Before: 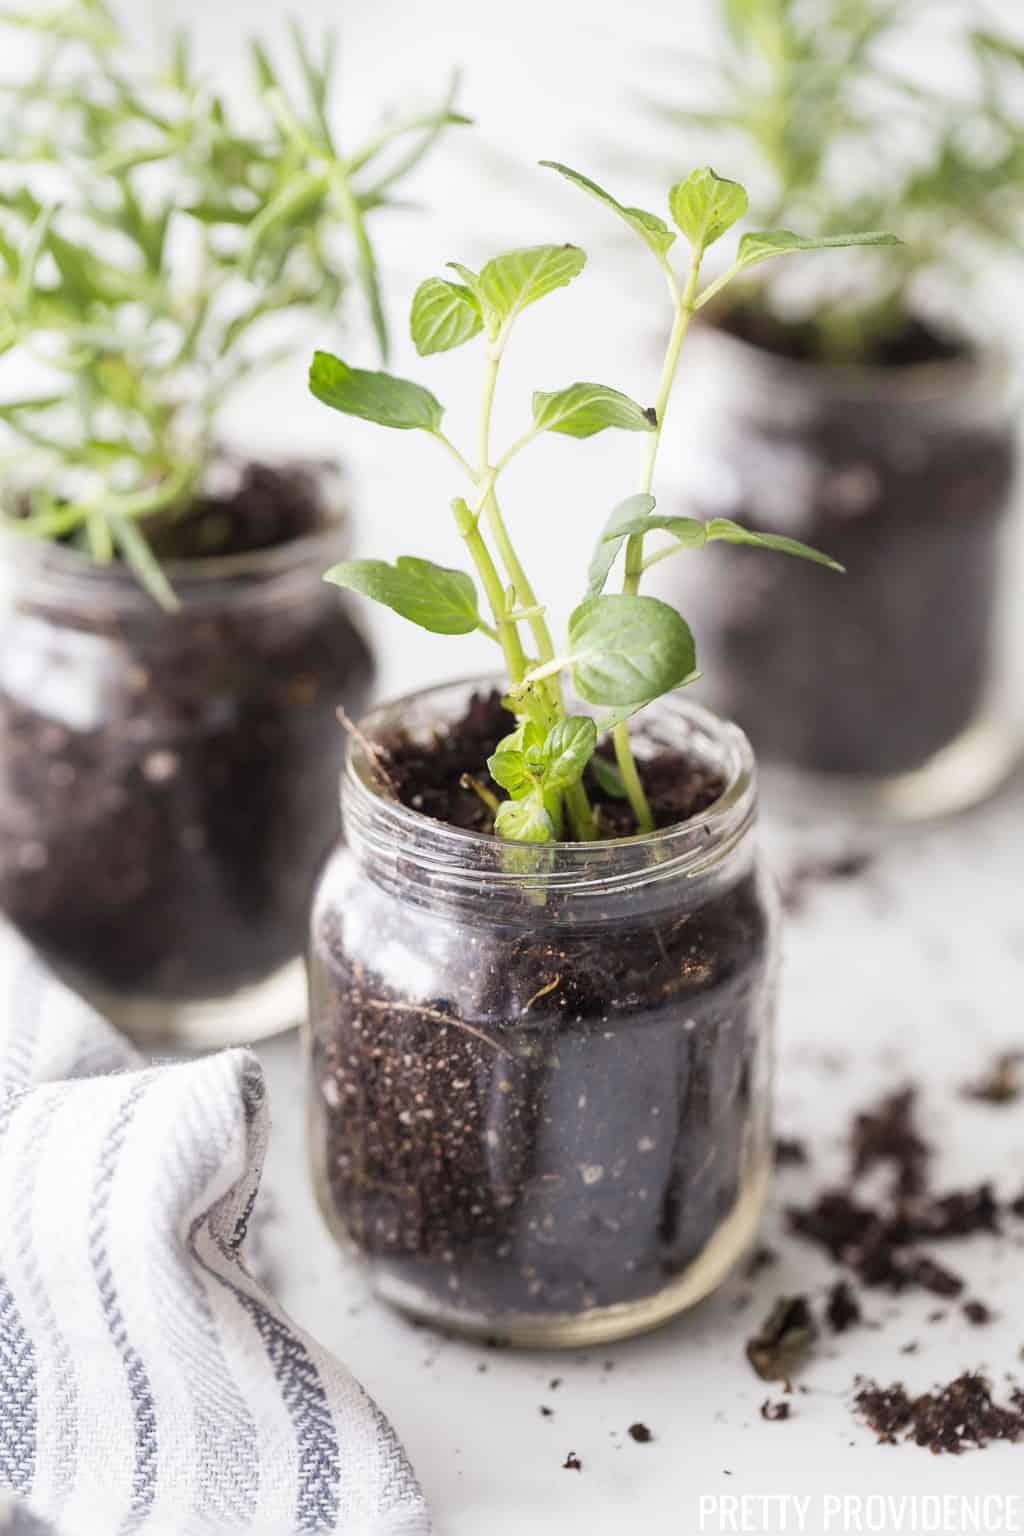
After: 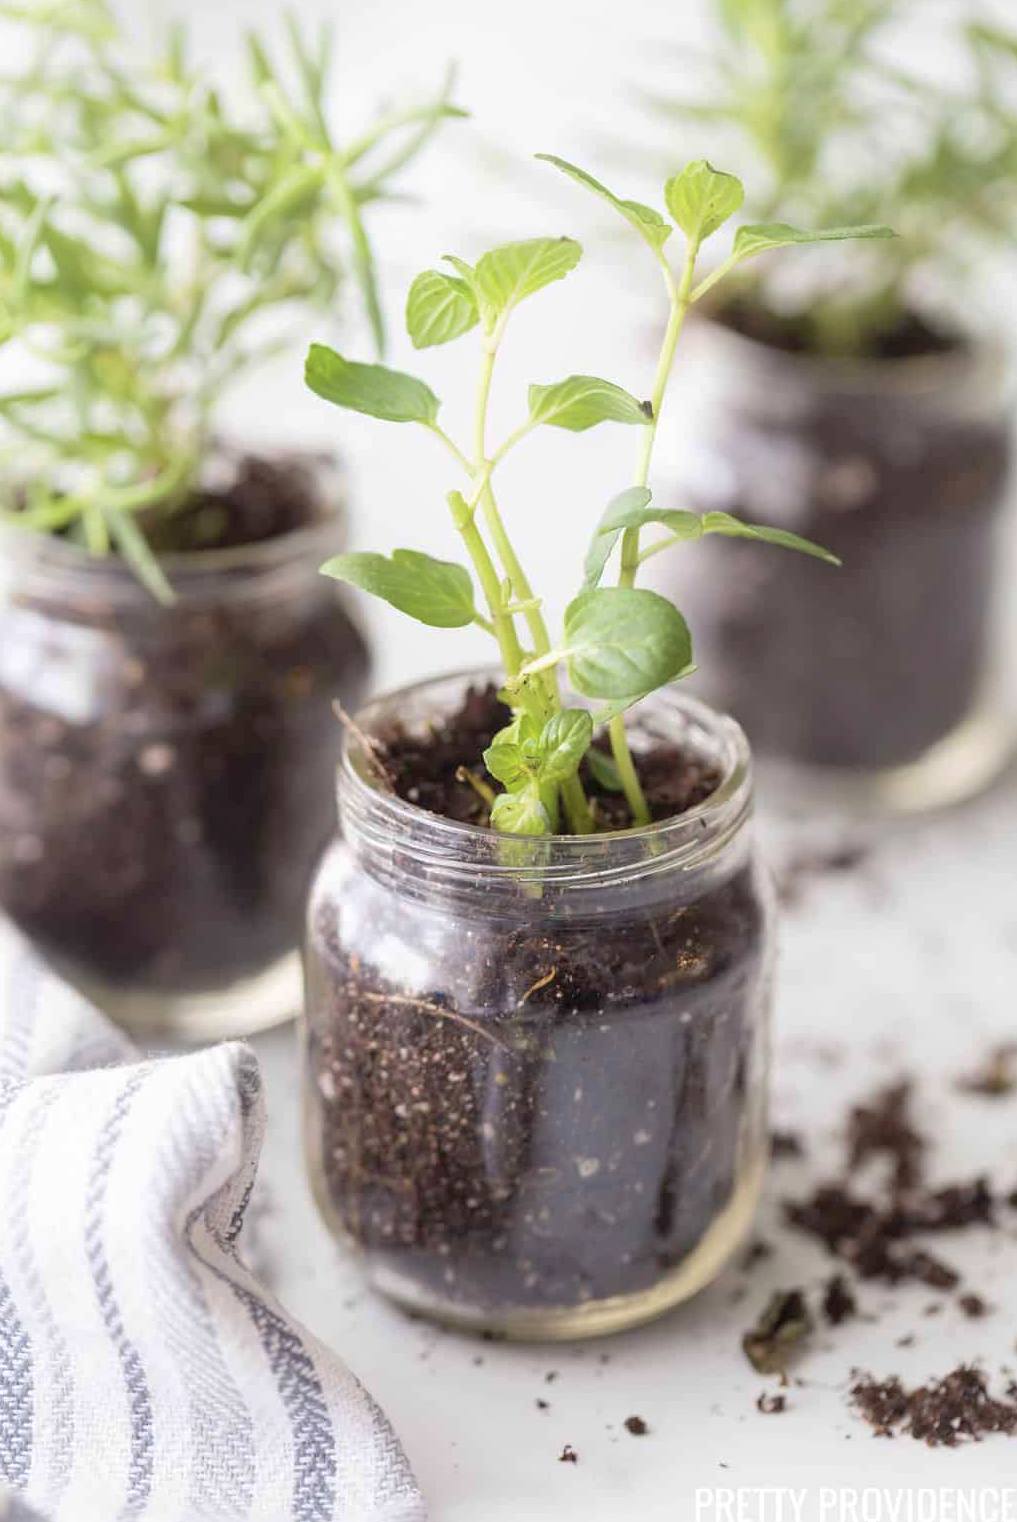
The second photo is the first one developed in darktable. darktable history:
crop: left 0.479%, top 0.513%, right 0.125%, bottom 0.354%
shadows and highlights: radius 95.94, shadows -14.43, white point adjustment 0.203, highlights 32.01, compress 48.39%, soften with gaussian
tone curve: curves: ch0 [(0, 0) (0.045, 0.074) (0.883, 0.858) (1, 1)]; ch1 [(0, 0) (0.149, 0.074) (0.379, 0.327) (0.427, 0.401) (0.489, 0.479) (0.505, 0.515) (0.537, 0.573) (0.563, 0.599) (1, 1)]; ch2 [(0, 0) (0.307, 0.298) (0.388, 0.375) (0.443, 0.456) (0.485, 0.492) (1, 1)], preserve colors none
velvia: on, module defaults
